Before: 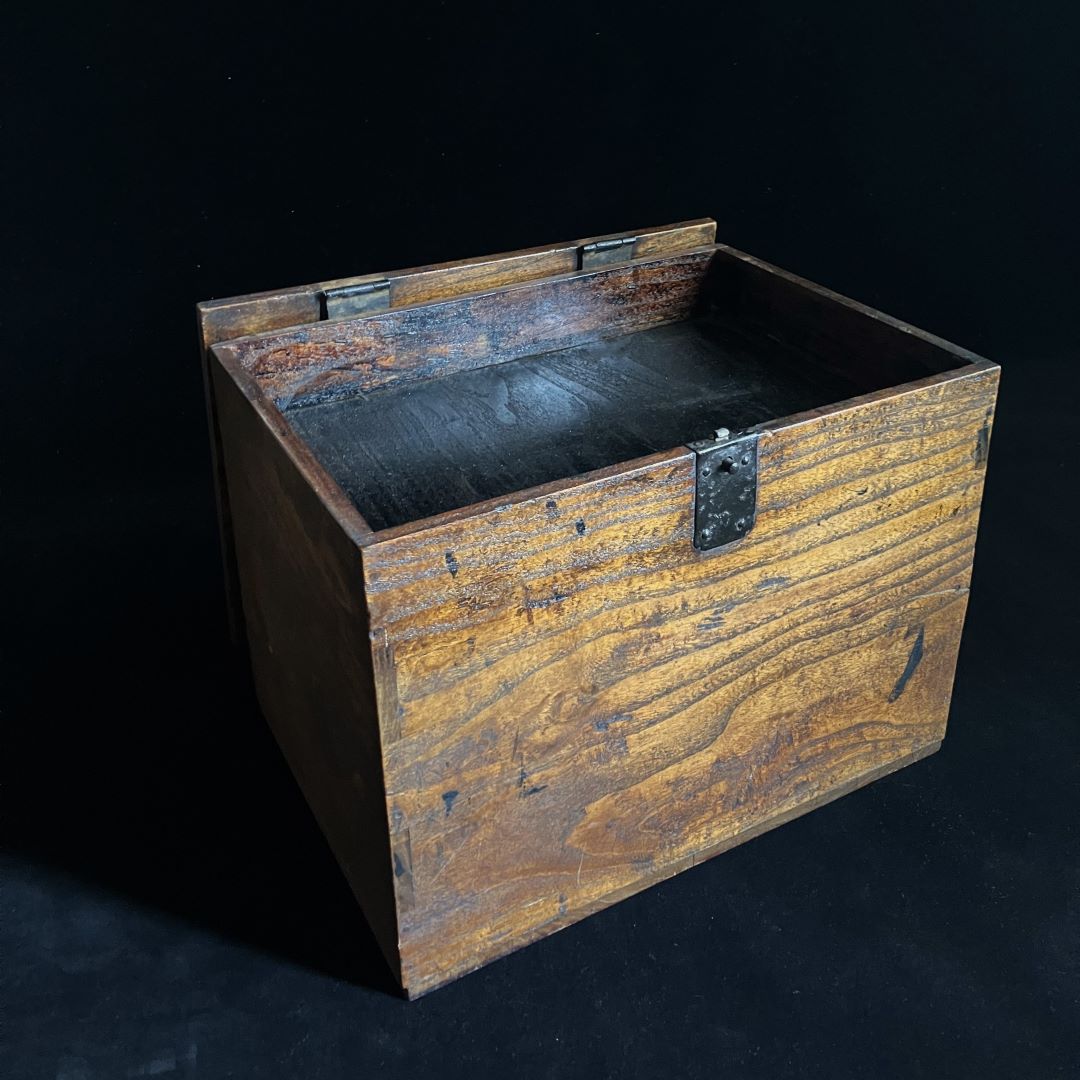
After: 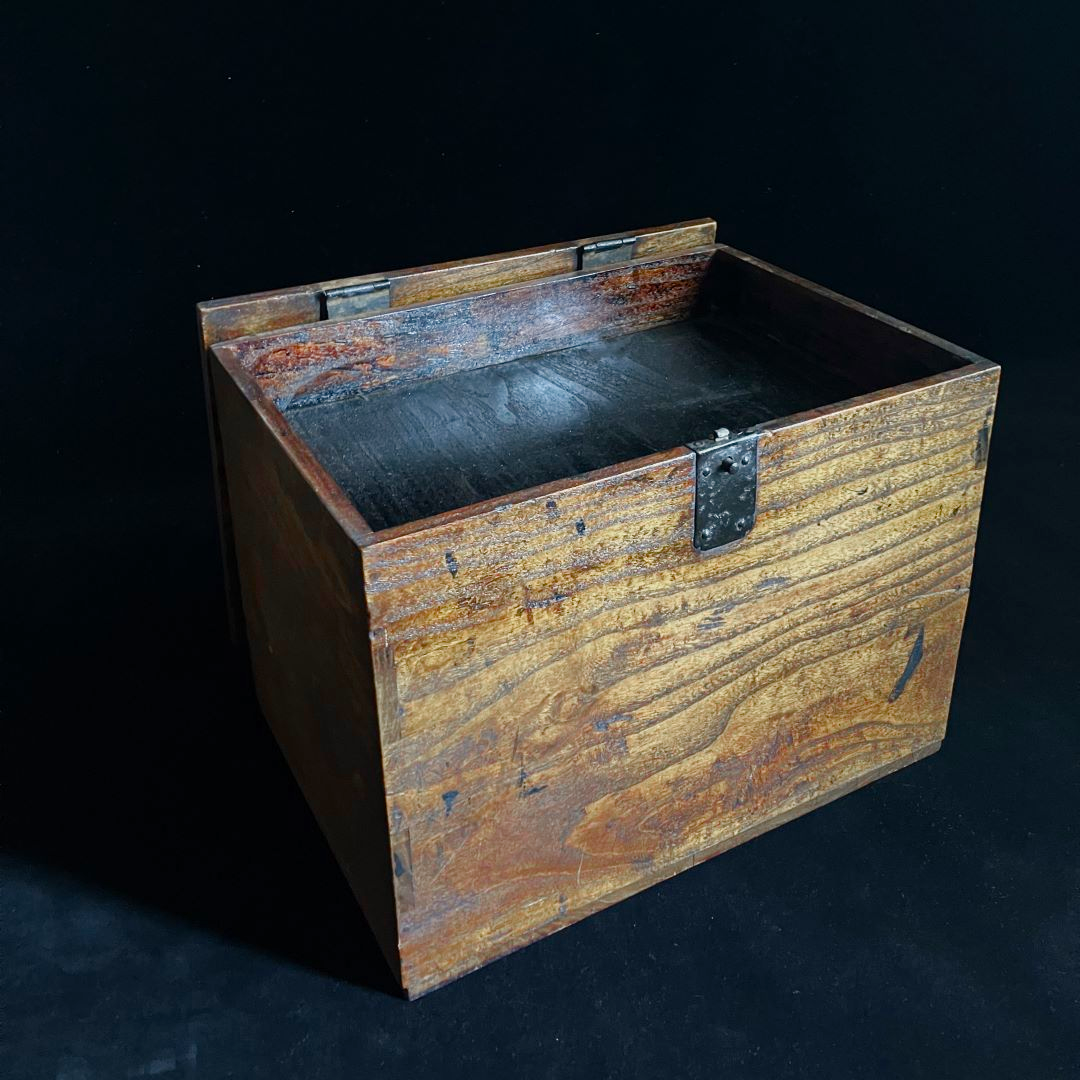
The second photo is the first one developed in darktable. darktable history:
color balance rgb: perceptual saturation grading › global saturation 25.528%, perceptual saturation grading › highlights -50.153%, perceptual saturation grading › shadows 31.017%, global vibrance 20%
color zones: curves: ch0 [(0, 0.466) (0.128, 0.466) (0.25, 0.5) (0.375, 0.456) (0.5, 0.5) (0.625, 0.5) (0.737, 0.652) (0.875, 0.5)]; ch1 [(0, 0.603) (0.125, 0.618) (0.261, 0.348) (0.372, 0.353) (0.497, 0.363) (0.611, 0.45) (0.731, 0.427) (0.875, 0.518) (0.998, 0.652)]; ch2 [(0, 0.559) (0.125, 0.451) (0.253, 0.564) (0.37, 0.578) (0.5, 0.466) (0.625, 0.471) (0.731, 0.471) (0.88, 0.485)]
